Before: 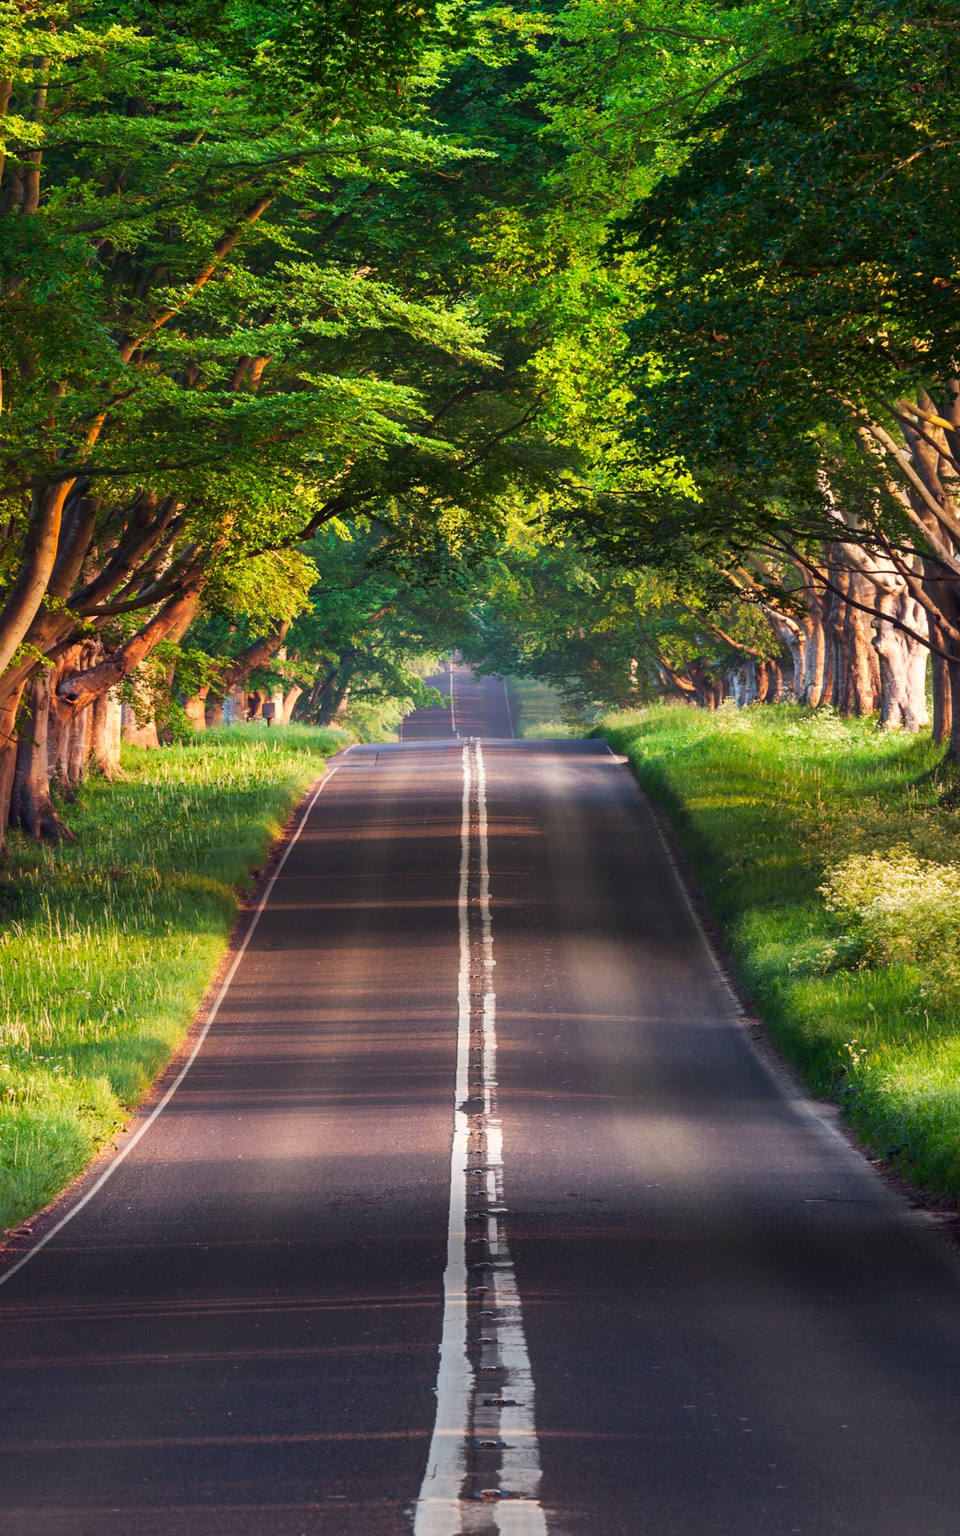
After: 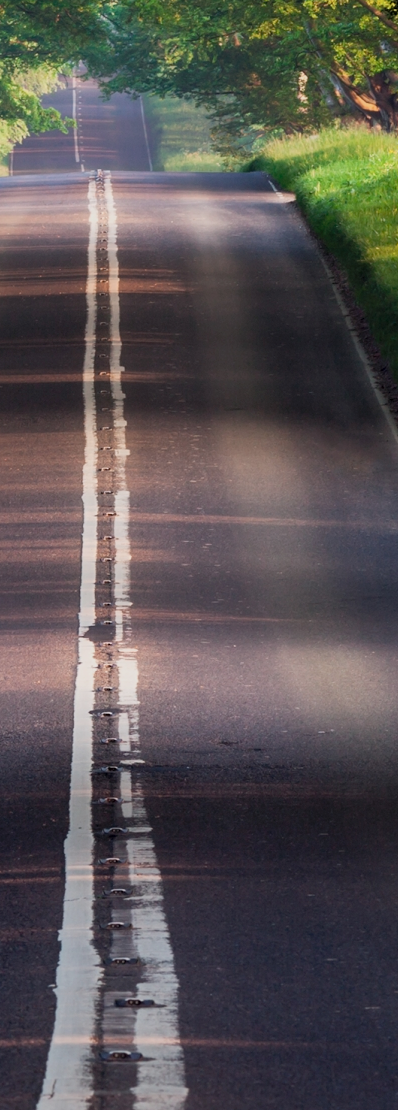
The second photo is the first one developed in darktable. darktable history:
contrast brightness saturation: contrast 0.14, brightness 0.21
crop: left 40.878%, top 39.176%, right 25.993%, bottom 3.081%
exposure: black level correction 0.009, exposure -0.637 EV, compensate highlight preservation false
